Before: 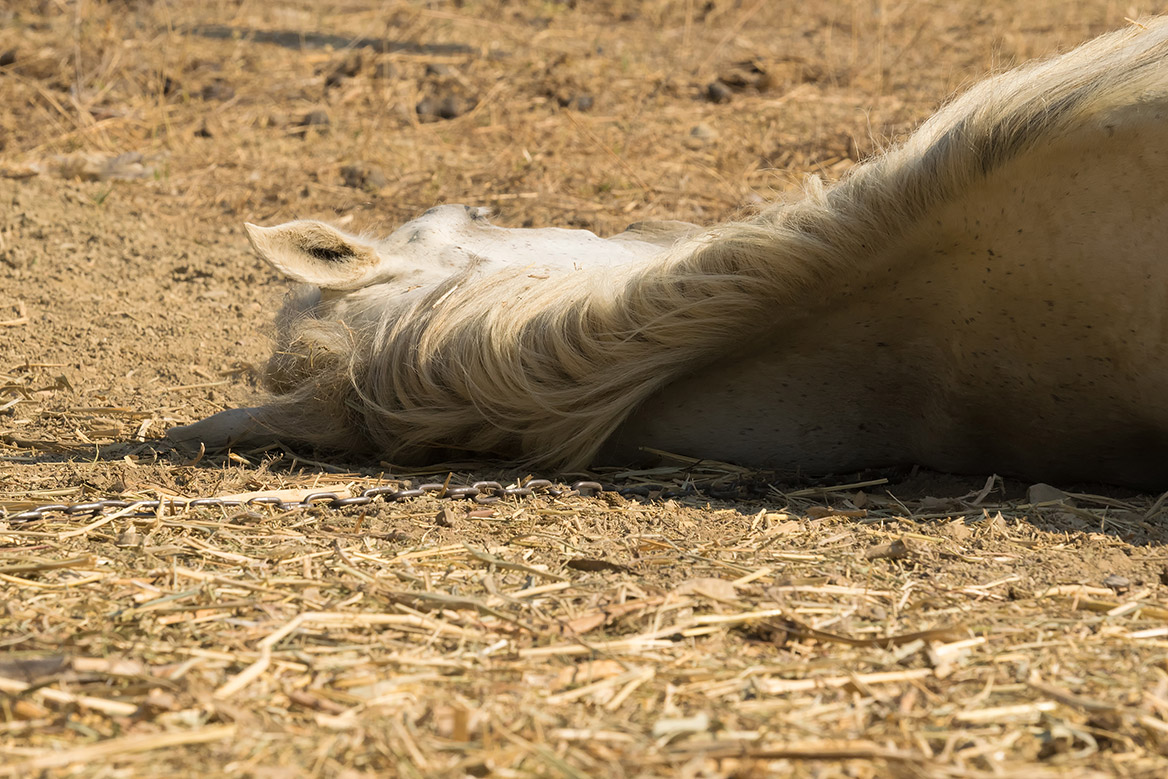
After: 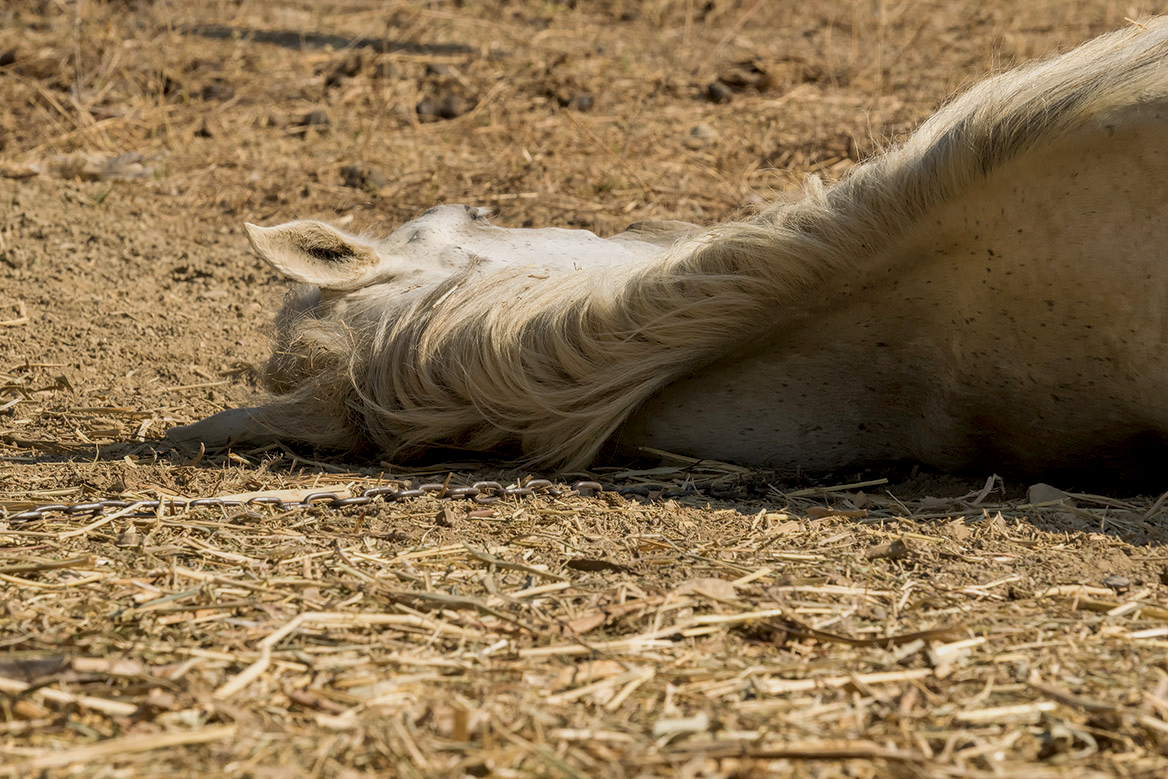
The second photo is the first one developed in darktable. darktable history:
exposure: black level correction 0.001, exposure 0.499 EV, compensate exposure bias true, compensate highlight preservation false
local contrast: detail 142%
tone equalizer: -8 EV -0.02 EV, -7 EV 0.041 EV, -6 EV -0.008 EV, -5 EV 0.005 EV, -4 EV -0.044 EV, -3 EV -0.241 EV, -2 EV -0.684 EV, -1 EV -0.98 EV, +0 EV -0.999 EV
